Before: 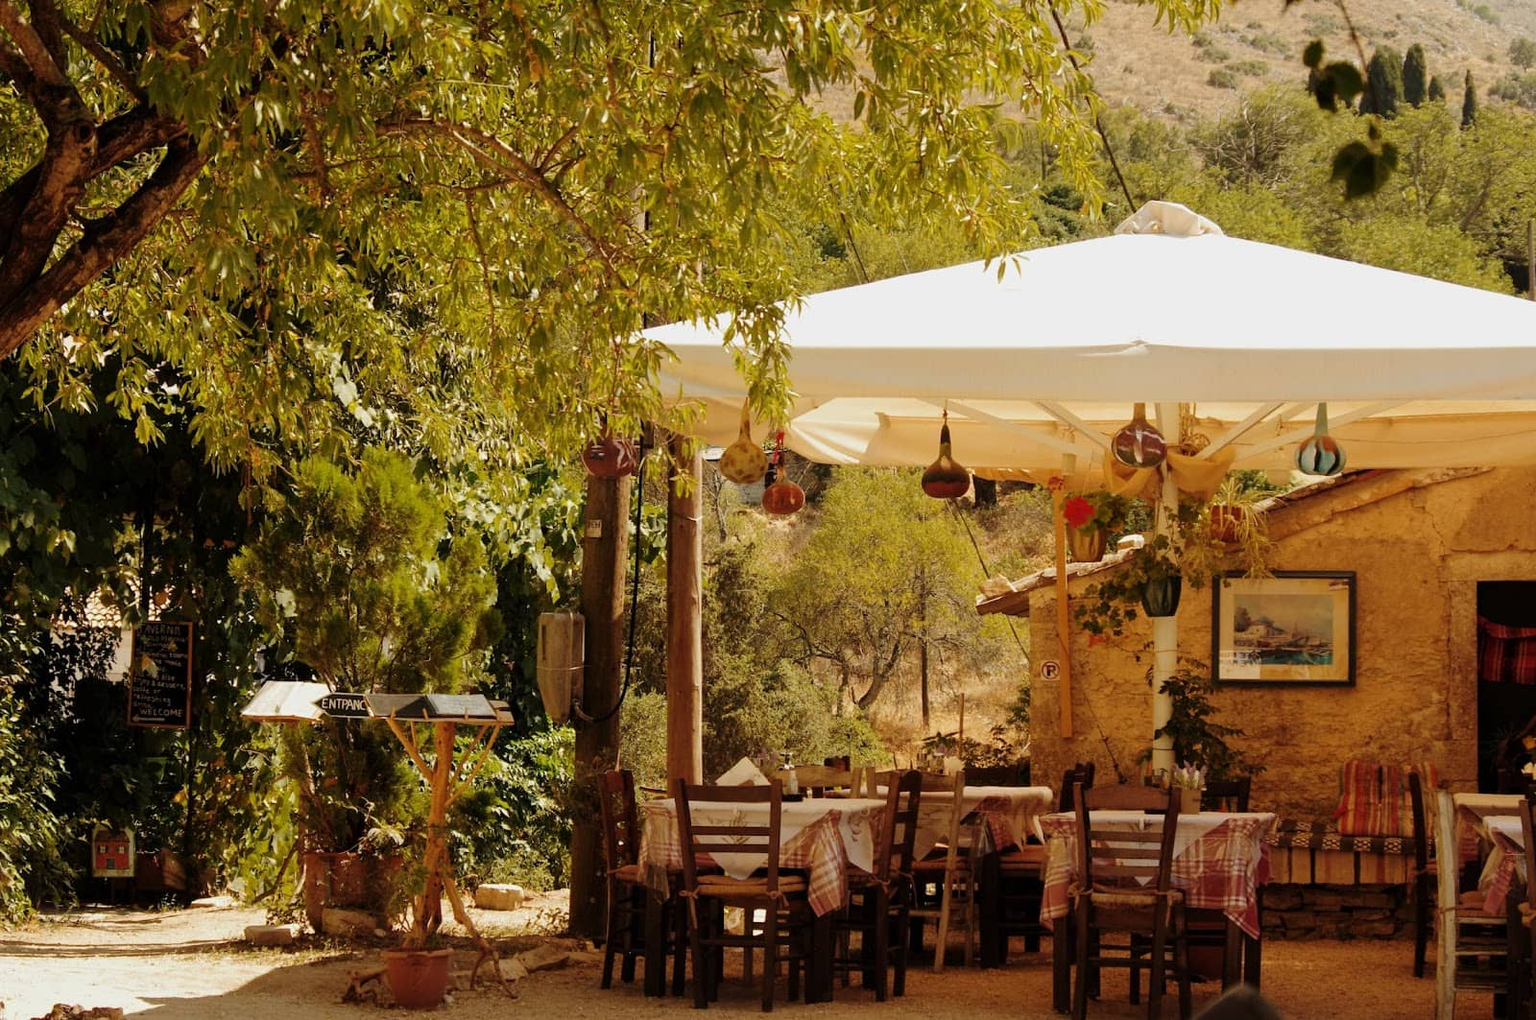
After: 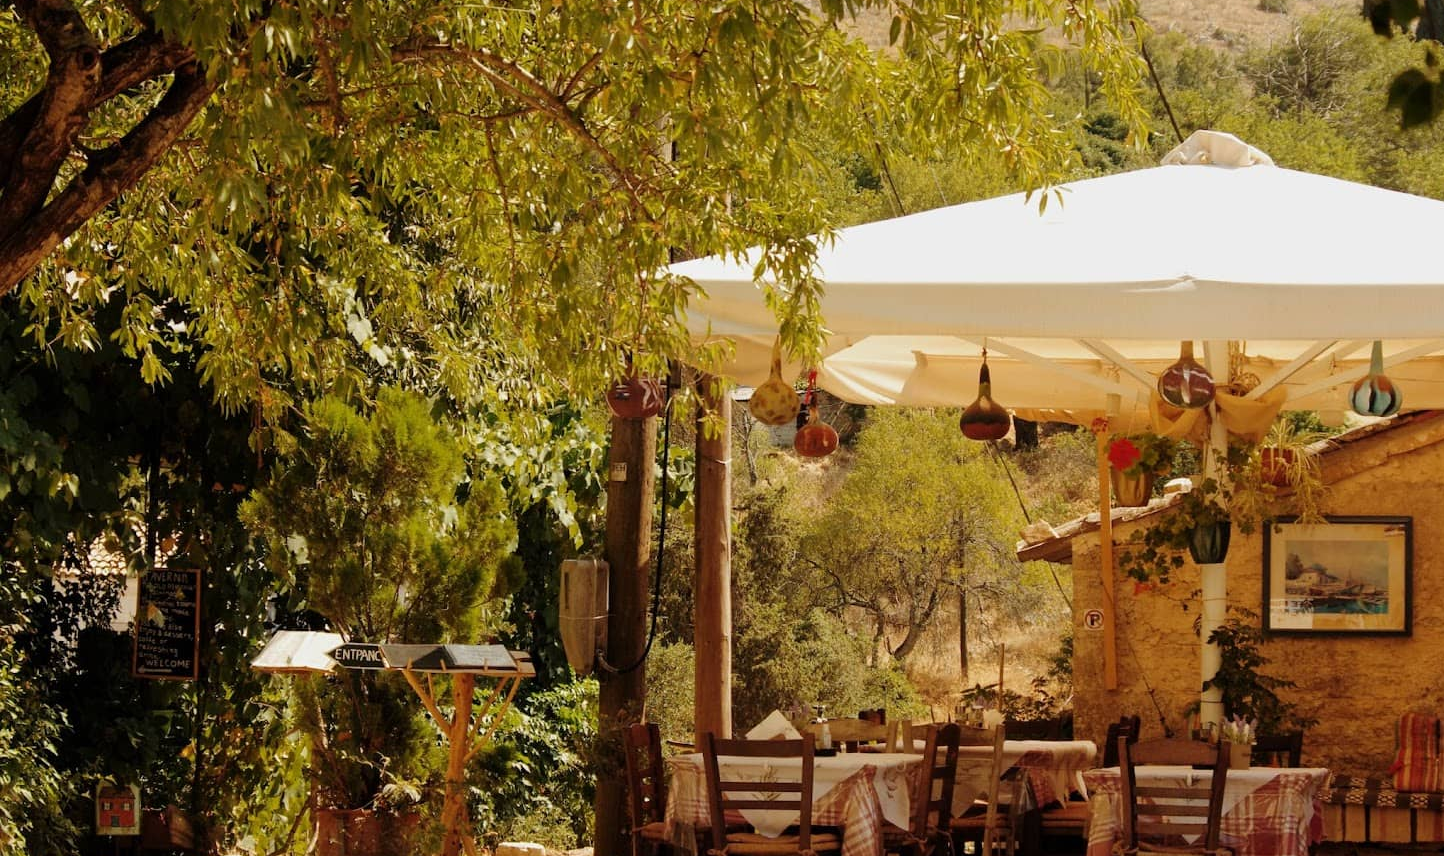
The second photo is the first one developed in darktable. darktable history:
crop: top 7.49%, right 9.717%, bottom 11.943%
tone equalizer: on, module defaults
